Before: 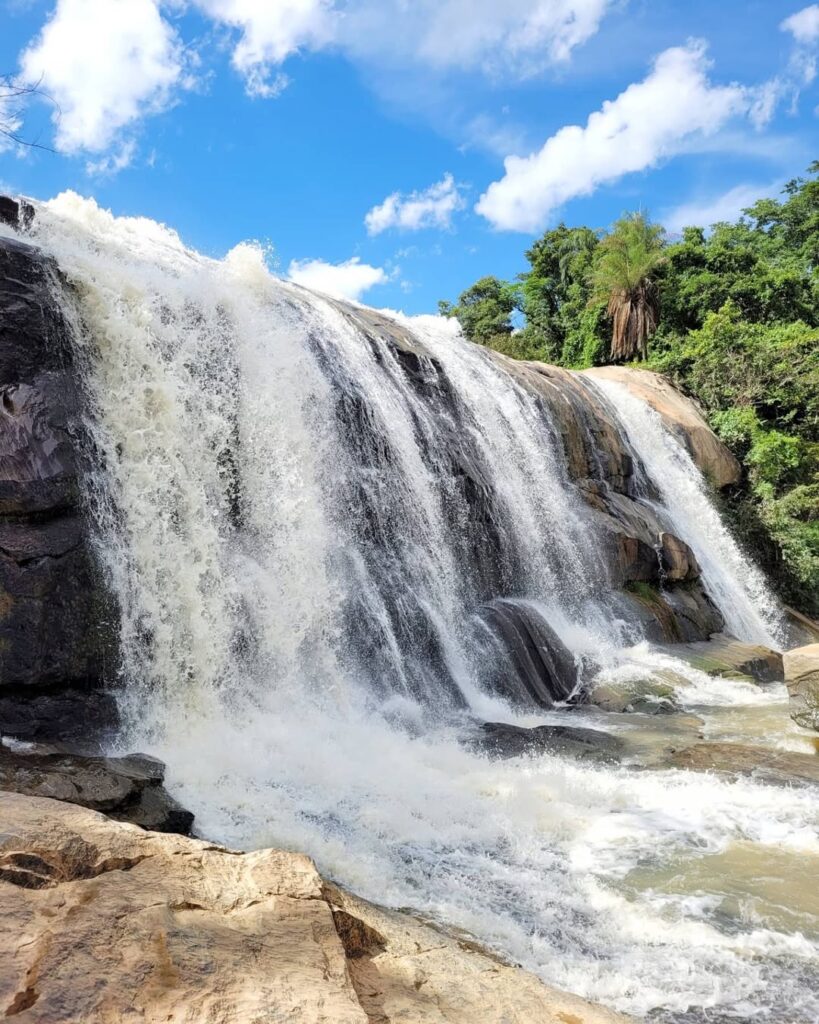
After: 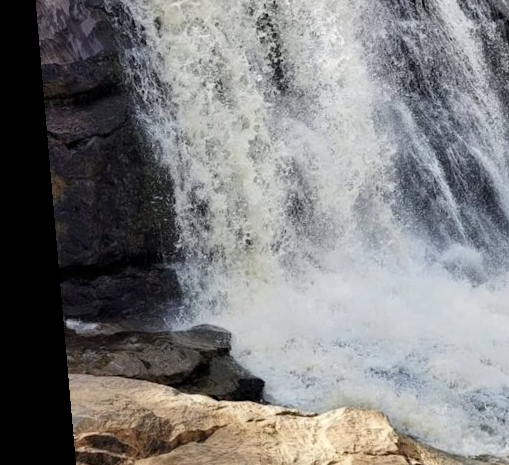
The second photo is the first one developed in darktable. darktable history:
rotate and perspective: rotation -4.98°, automatic cropping off
crop: top 44.483%, right 43.593%, bottom 12.892%
contrast brightness saturation: contrast 0.03, brightness -0.04
